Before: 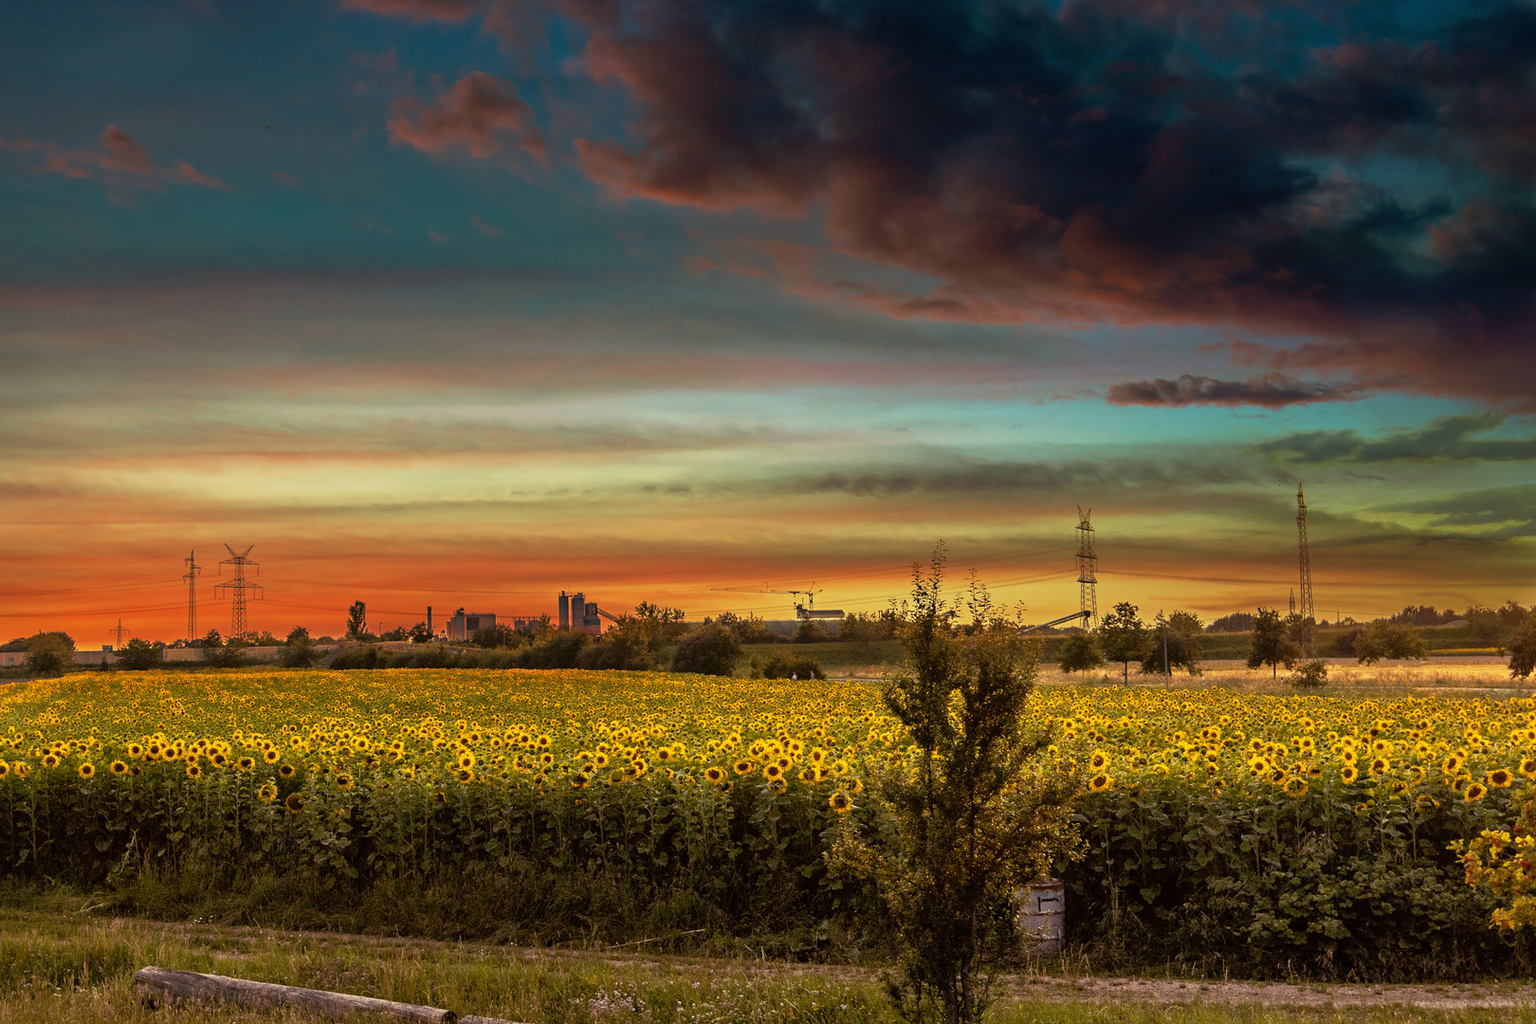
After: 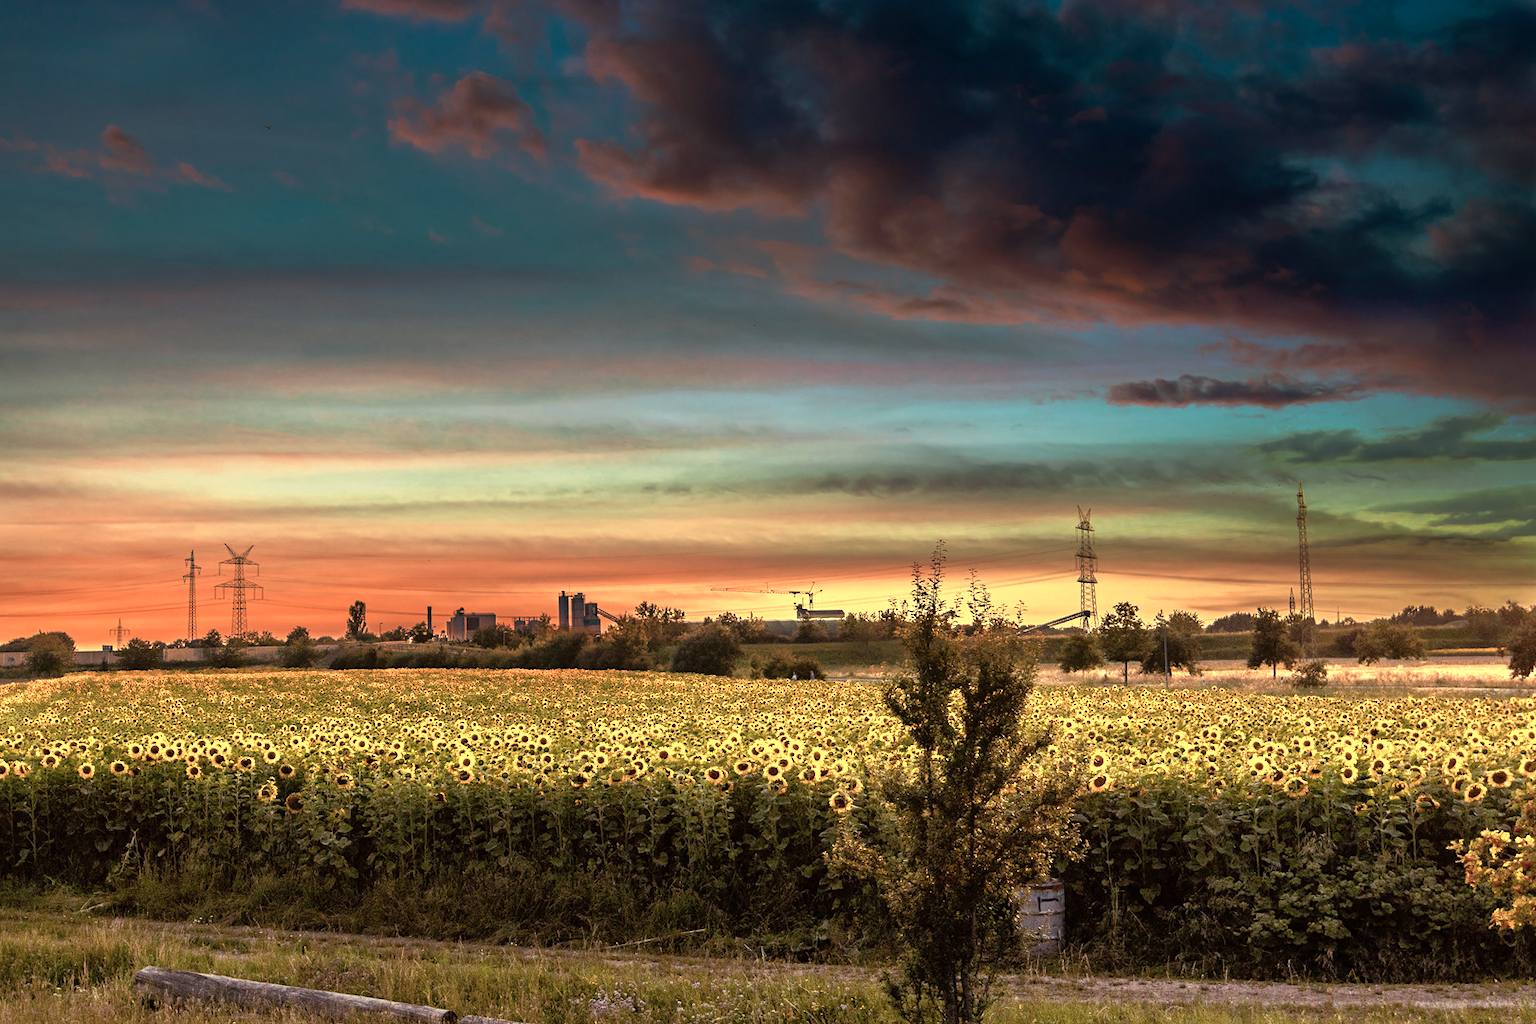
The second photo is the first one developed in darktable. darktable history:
color calibration: output R [1.003, 0.027, -0.041, 0], output G [-0.018, 1.043, -0.038, 0], output B [0.071, -0.086, 1.017, 0], gray › normalize channels true, illuminant custom, x 0.368, y 0.373, temperature 4340.62 K, gamut compression 0.017
color zones: curves: ch0 [(0.018, 0.548) (0.224, 0.64) (0.425, 0.447) (0.675, 0.575) (0.732, 0.579)]; ch1 [(0.066, 0.487) (0.25, 0.5) (0.404, 0.43) (0.75, 0.421) (0.956, 0.421)]; ch2 [(0.044, 0.561) (0.215, 0.465) (0.399, 0.544) (0.465, 0.548) (0.614, 0.447) (0.724, 0.43) (0.882, 0.623) (0.956, 0.632)]
